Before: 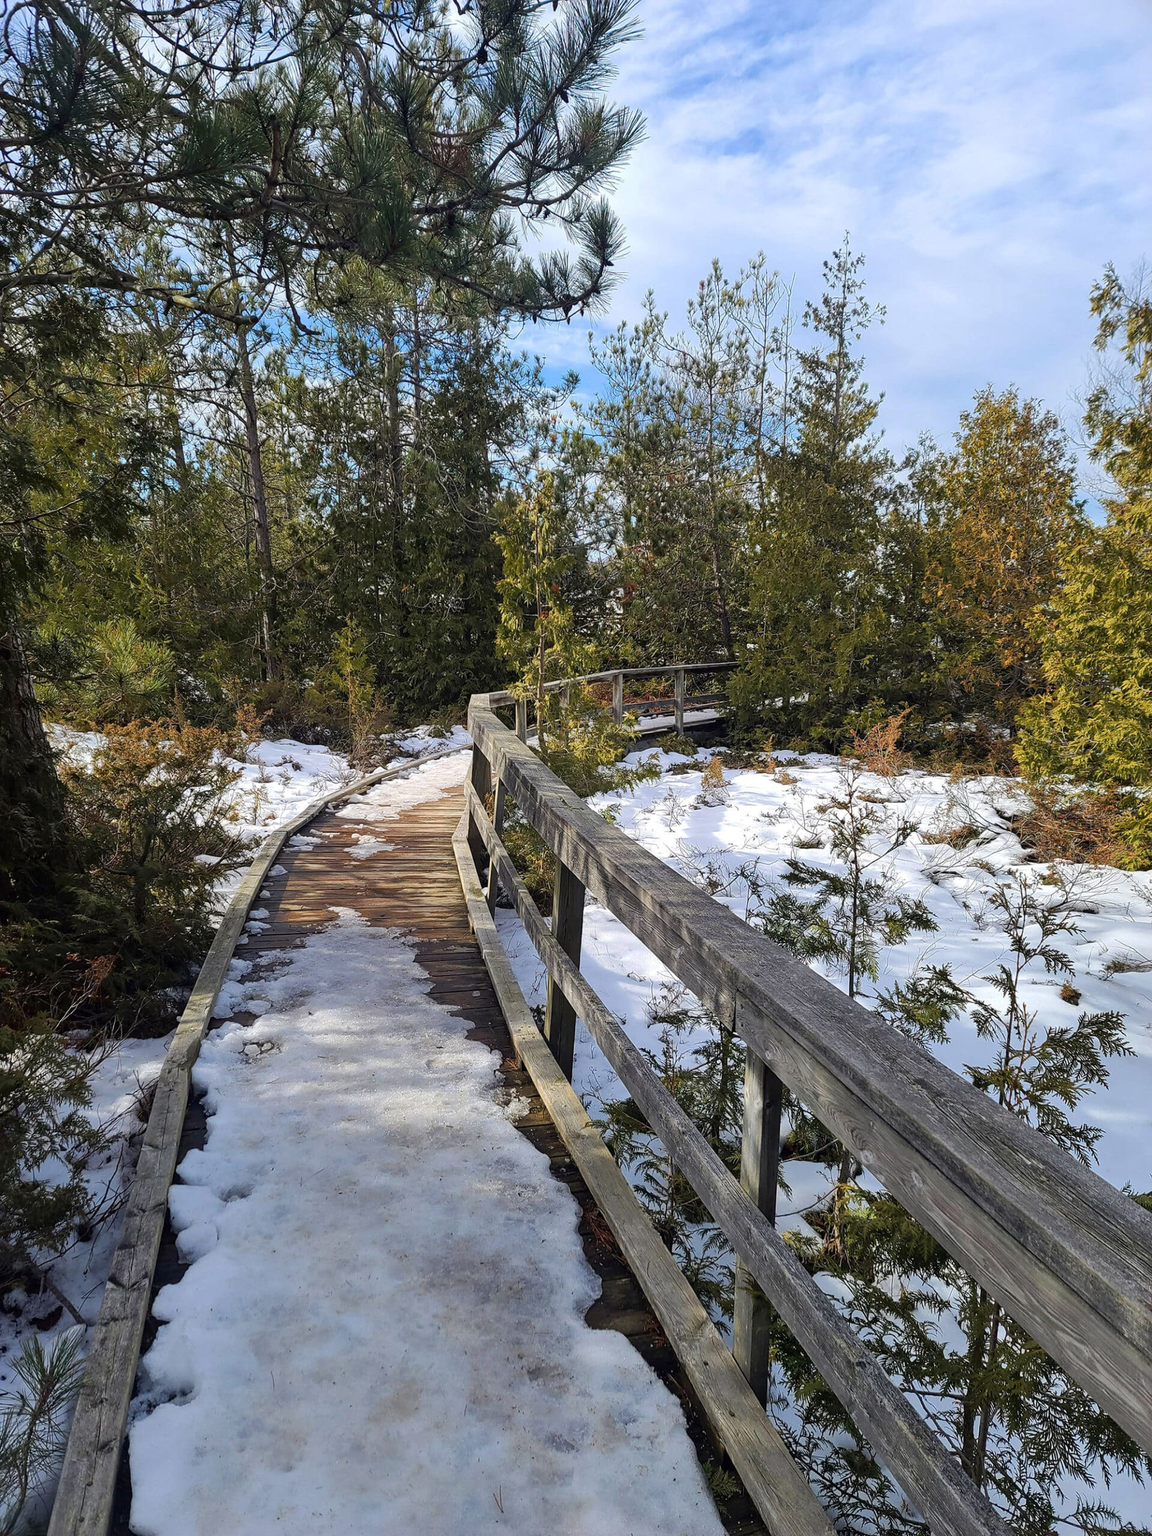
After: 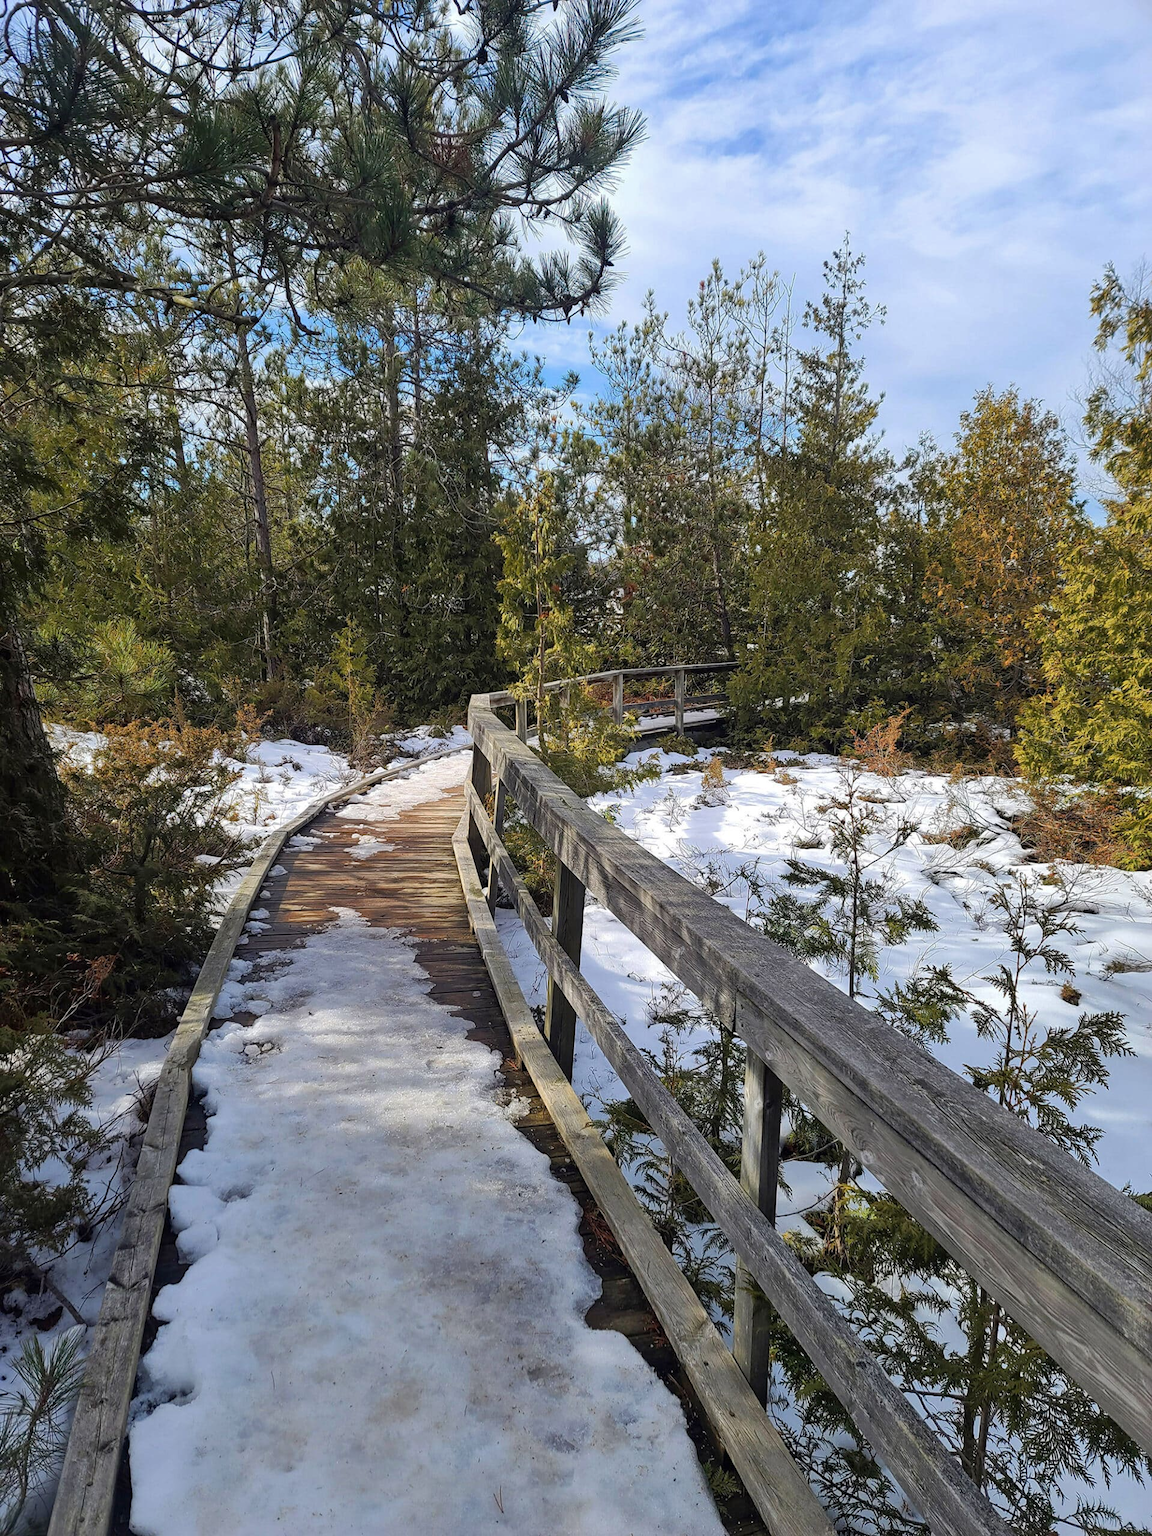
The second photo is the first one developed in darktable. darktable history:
shadows and highlights: shadows 25.46, highlights -24.46
